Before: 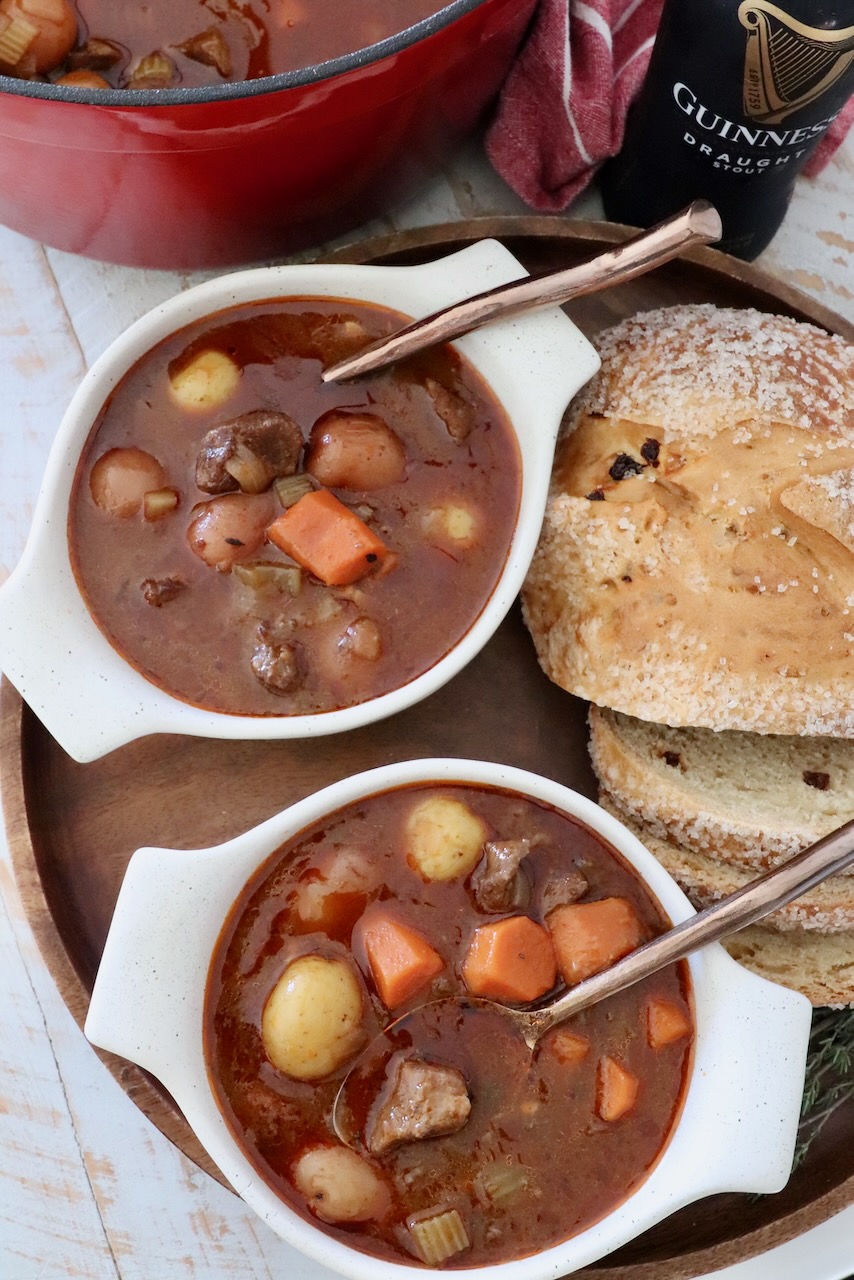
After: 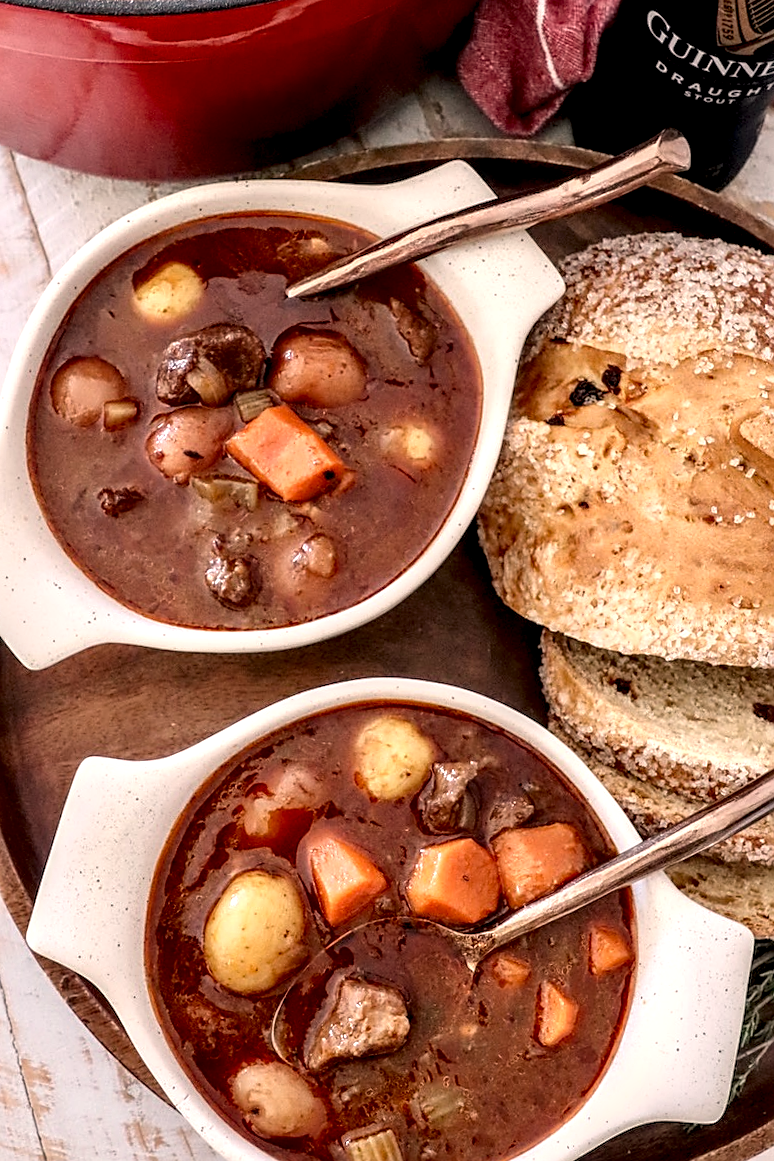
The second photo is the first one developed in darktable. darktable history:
local contrast: highlights 19%, detail 186%
crop and rotate: angle -1.96°, left 3.097%, top 4.154%, right 1.586%, bottom 0.529%
sharpen: on, module defaults
white balance: red 1.127, blue 0.943
